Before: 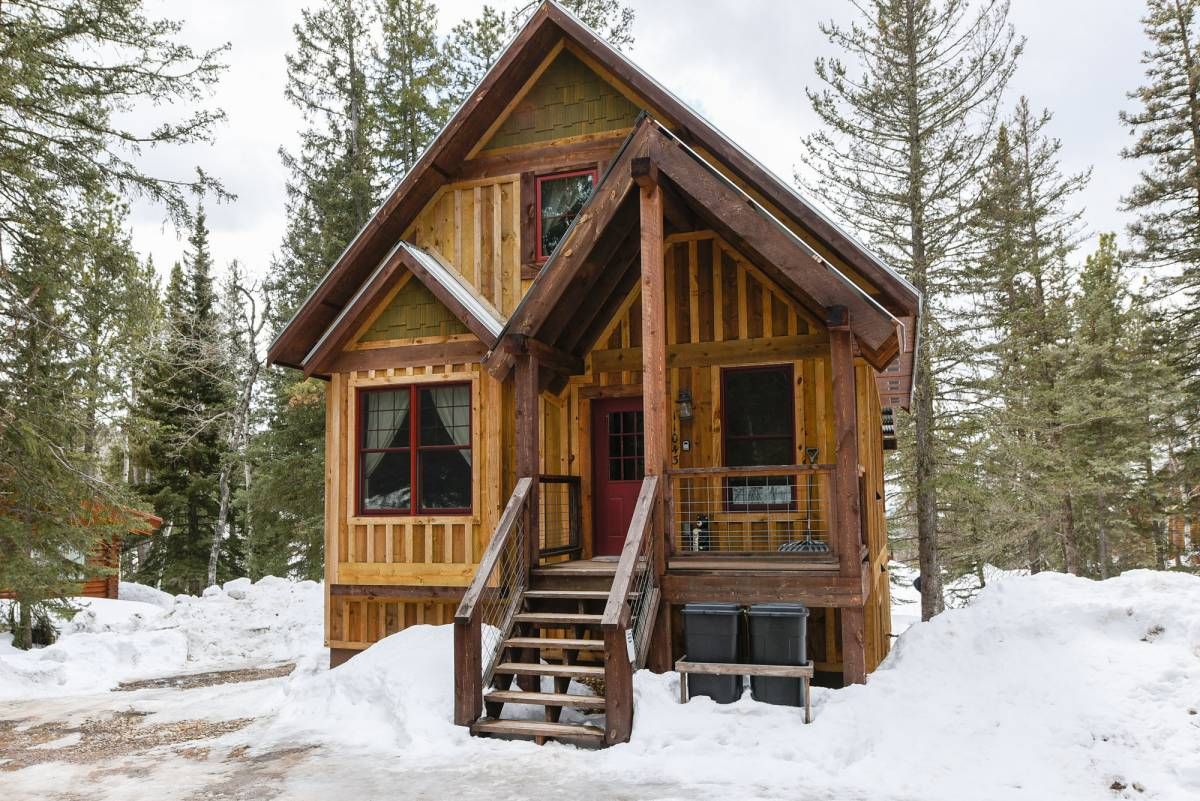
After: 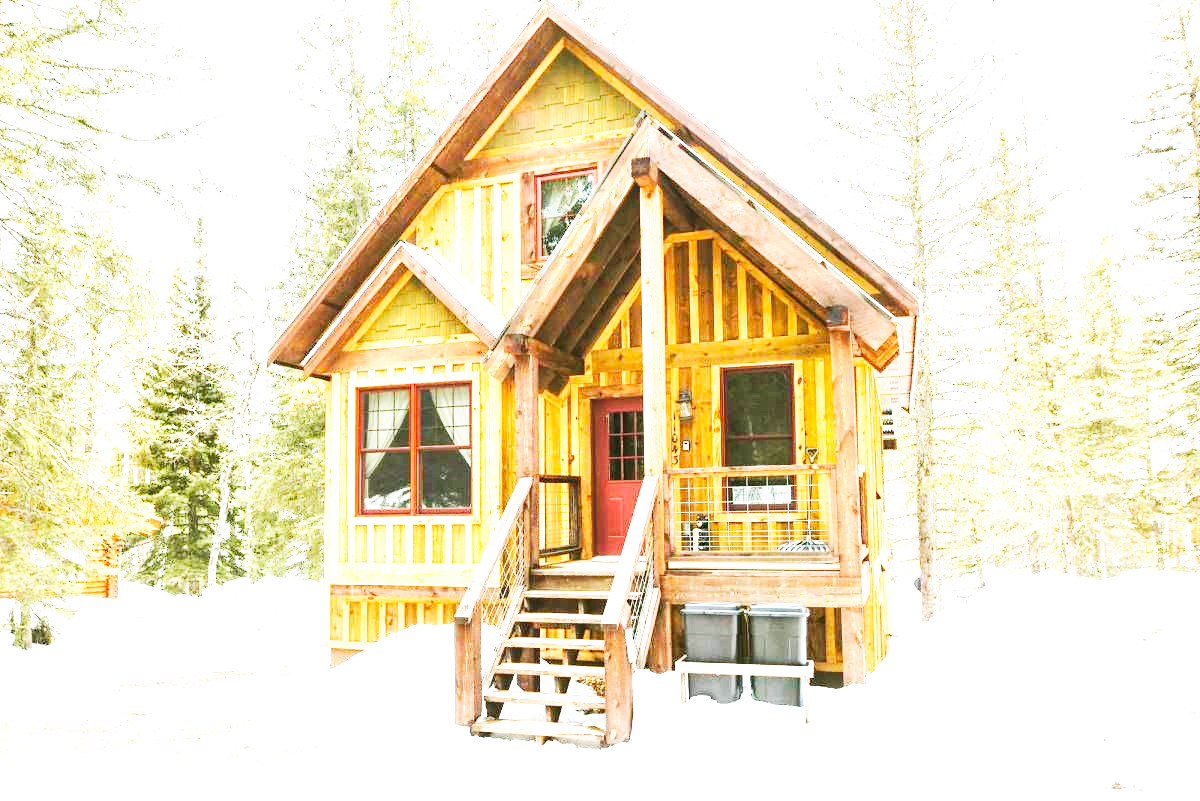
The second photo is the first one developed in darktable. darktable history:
base curve: curves: ch0 [(0, 0) (0.007, 0.004) (0.027, 0.03) (0.046, 0.07) (0.207, 0.54) (0.442, 0.872) (0.673, 0.972) (1, 1)], preserve colors none
color balance: mode lift, gamma, gain (sRGB), lift [1.04, 1, 1, 0.97], gamma [1.01, 1, 1, 0.97], gain [0.96, 1, 1, 0.97]
exposure: exposure 2.25 EV, compensate highlight preservation false
